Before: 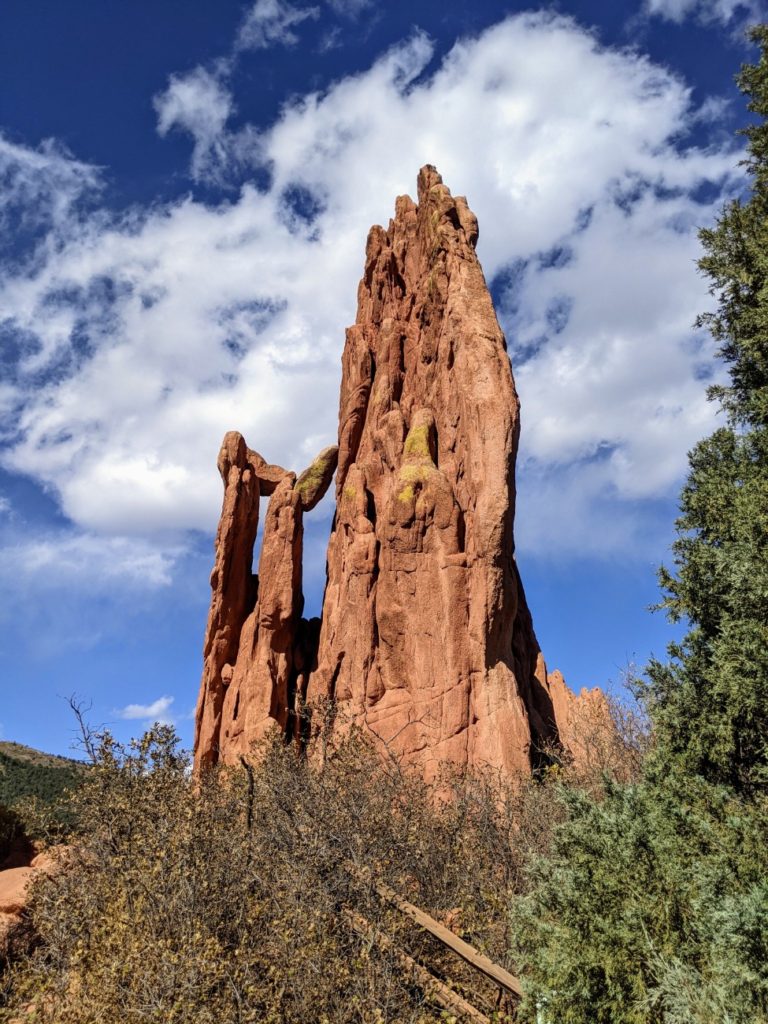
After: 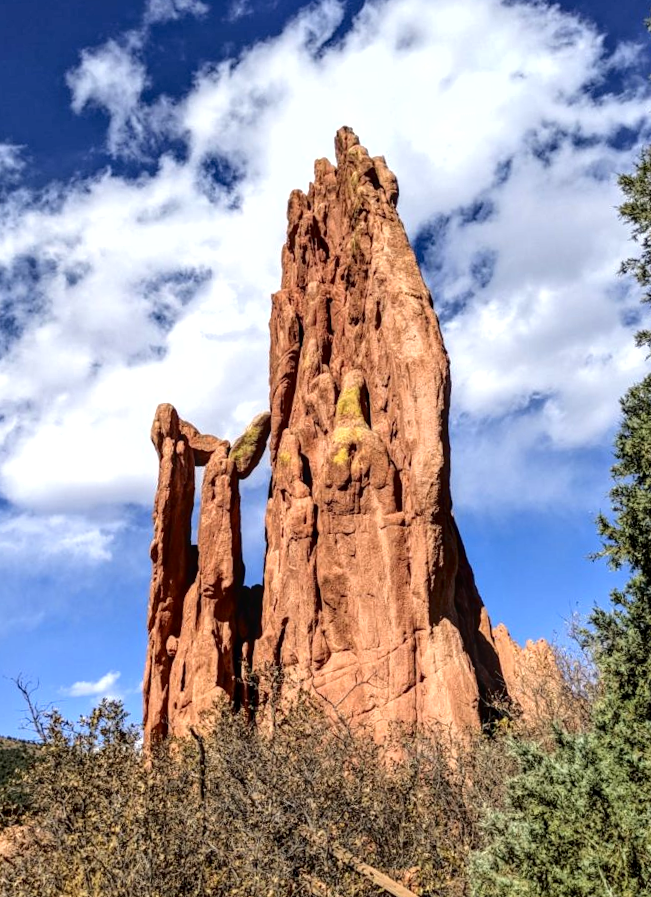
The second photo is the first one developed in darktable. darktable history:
exposure: black level correction 0, exposure 0.5 EV, compensate exposure bias true, compensate highlight preservation false
local contrast: on, module defaults
crop: left 11.225%, top 5.381%, right 9.565%, bottom 10.314%
white balance: emerald 1
fill light: exposure -2 EV, width 8.6
rotate and perspective: rotation -3.18°, automatic cropping off
shadows and highlights: shadows 25, highlights -25
